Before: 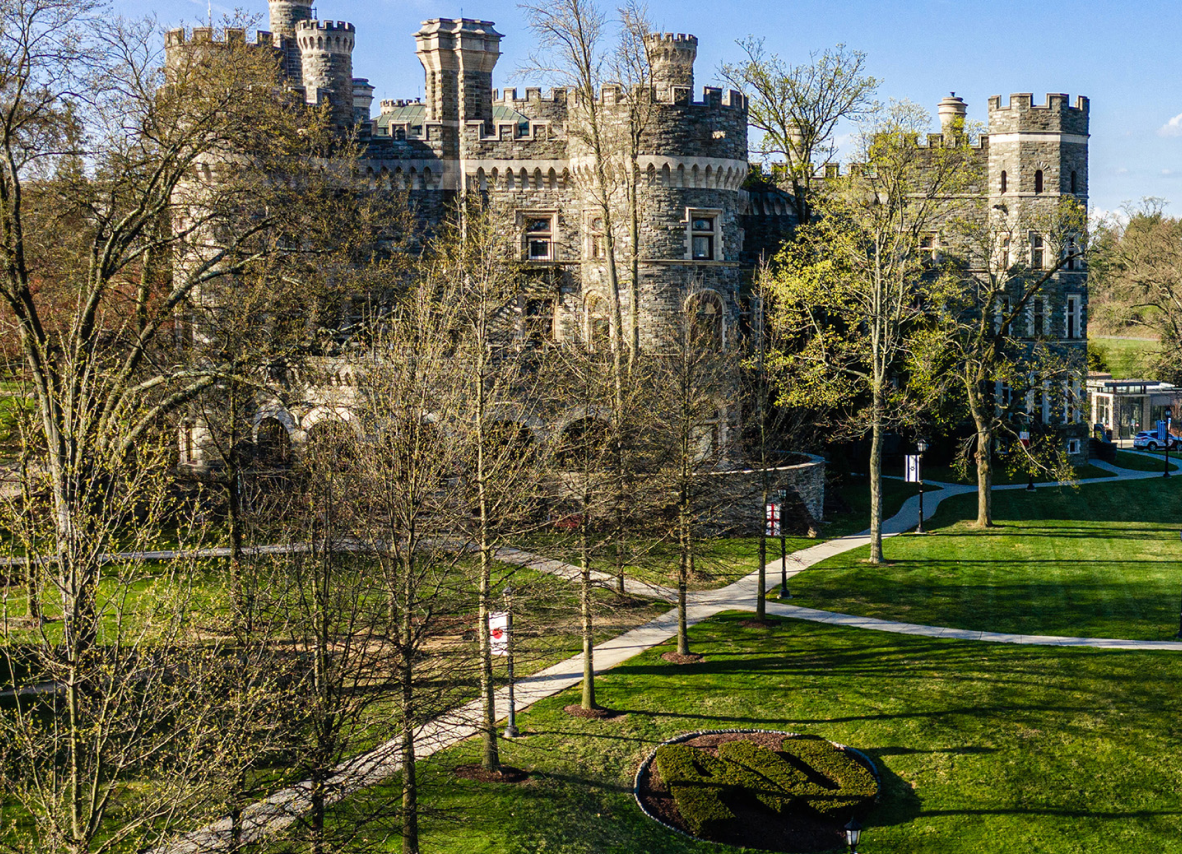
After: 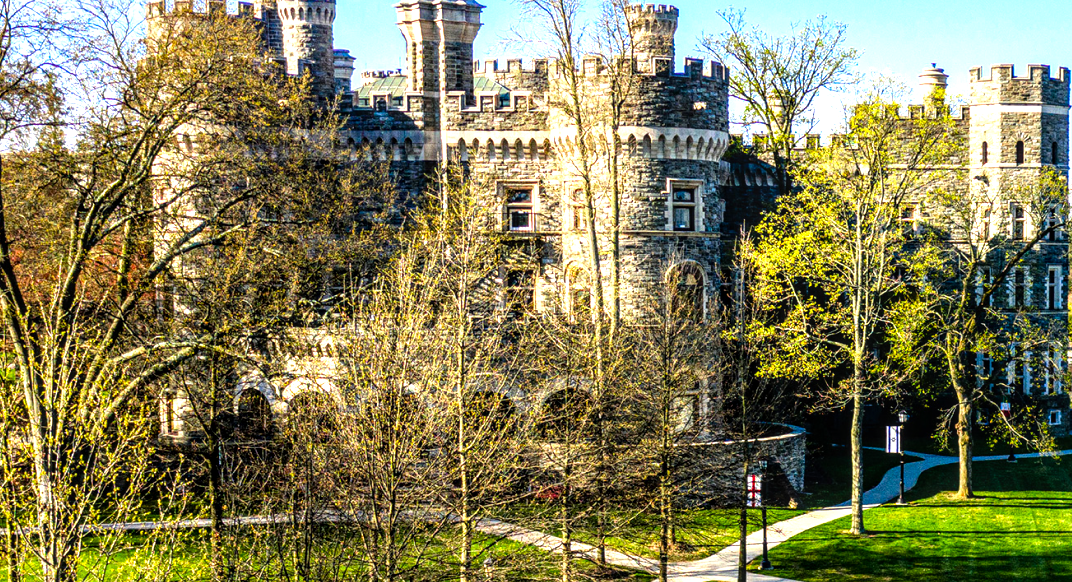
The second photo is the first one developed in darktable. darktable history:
crop: left 1.609%, top 3.423%, right 7.637%, bottom 28.406%
contrast brightness saturation: brightness -0.019, saturation 0.358
tone equalizer: -8 EV -1.07 EV, -7 EV -0.987 EV, -6 EV -0.837 EV, -5 EV -0.575 EV, -3 EV 0.547 EV, -2 EV 0.874 EV, -1 EV 1 EV, +0 EV 1.08 EV
local contrast: detail 130%
